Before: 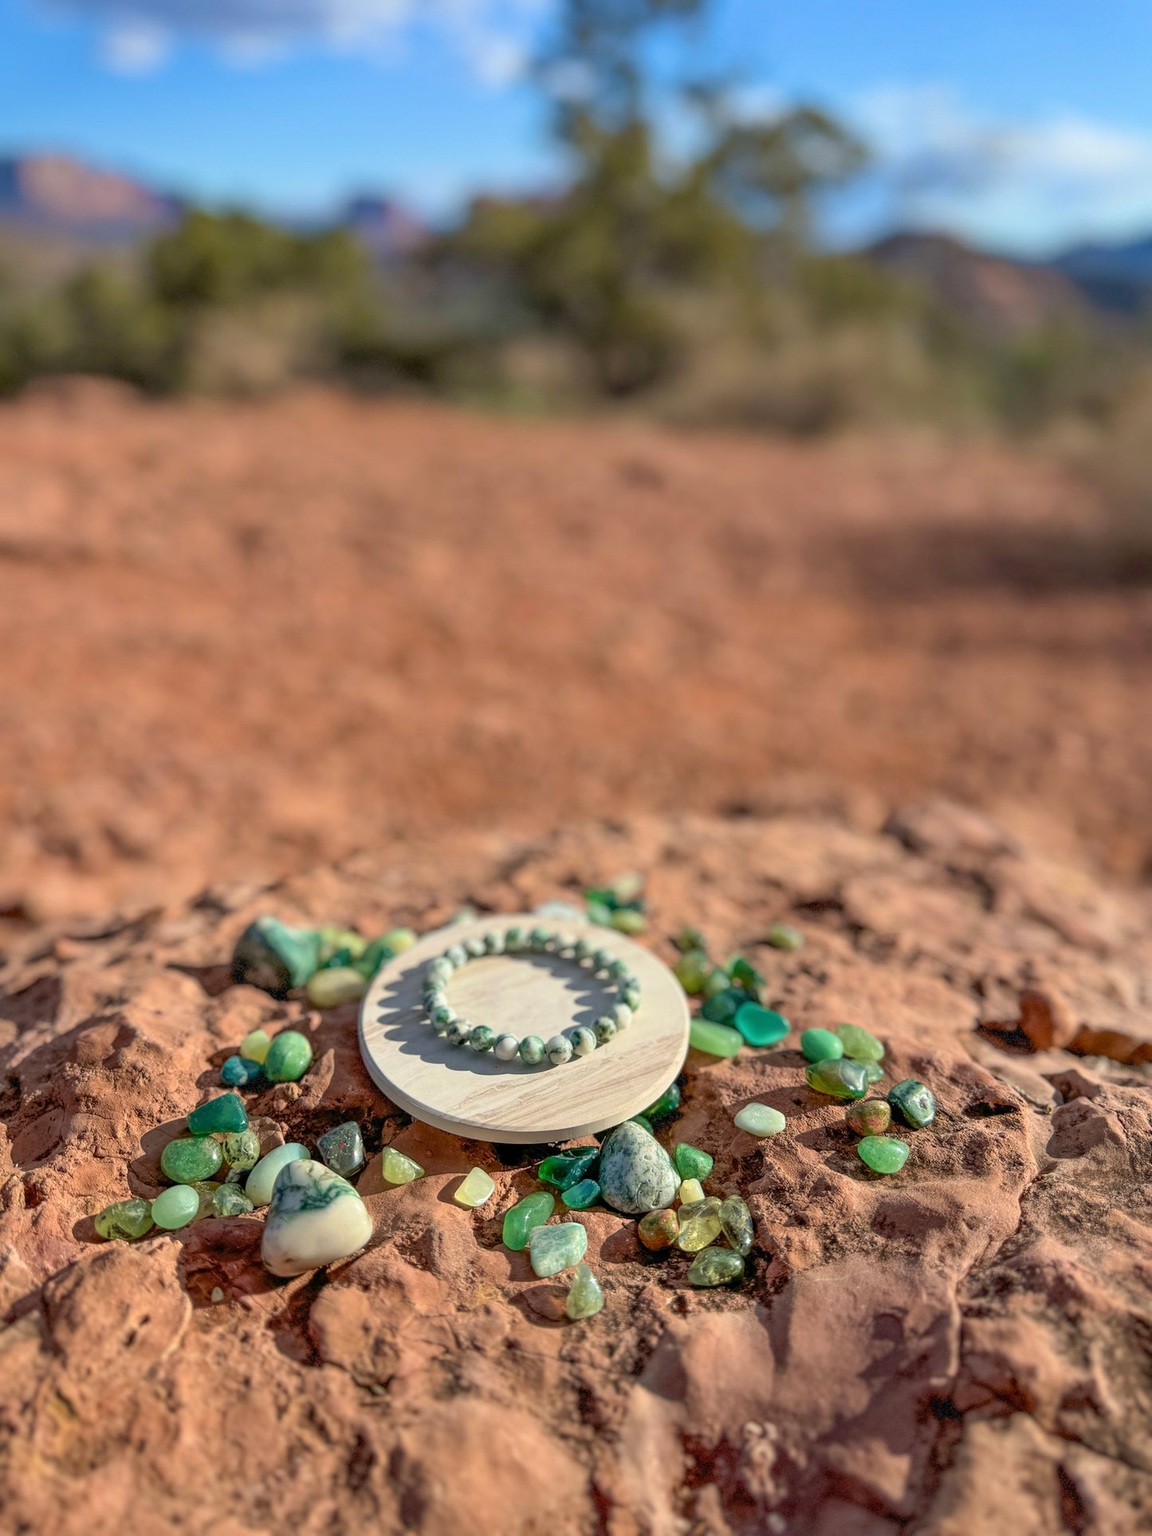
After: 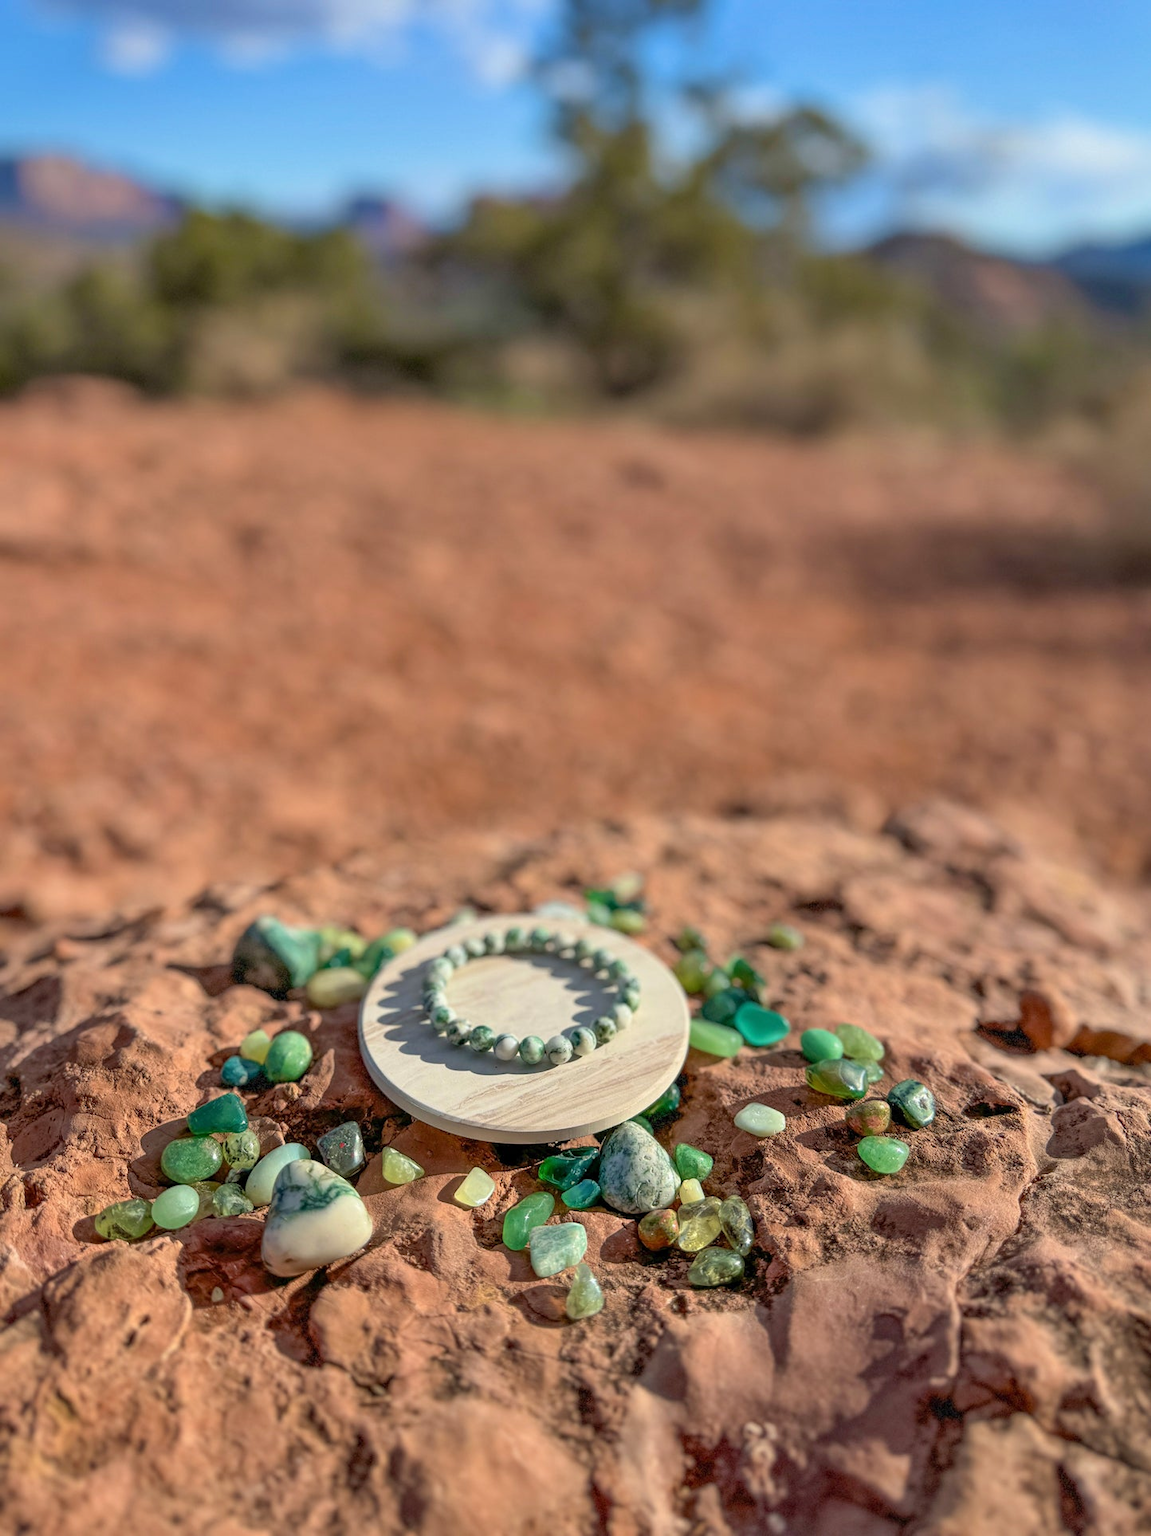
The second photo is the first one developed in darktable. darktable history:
tone equalizer: -7 EV 0.18 EV, -6 EV 0.12 EV, -5 EV 0.08 EV, -4 EV 0.04 EV, -2 EV -0.02 EV, -1 EV -0.04 EV, +0 EV -0.06 EV, luminance estimator HSV value / RGB max
shadows and highlights: shadows 37.27, highlights -28.18, soften with gaussian
